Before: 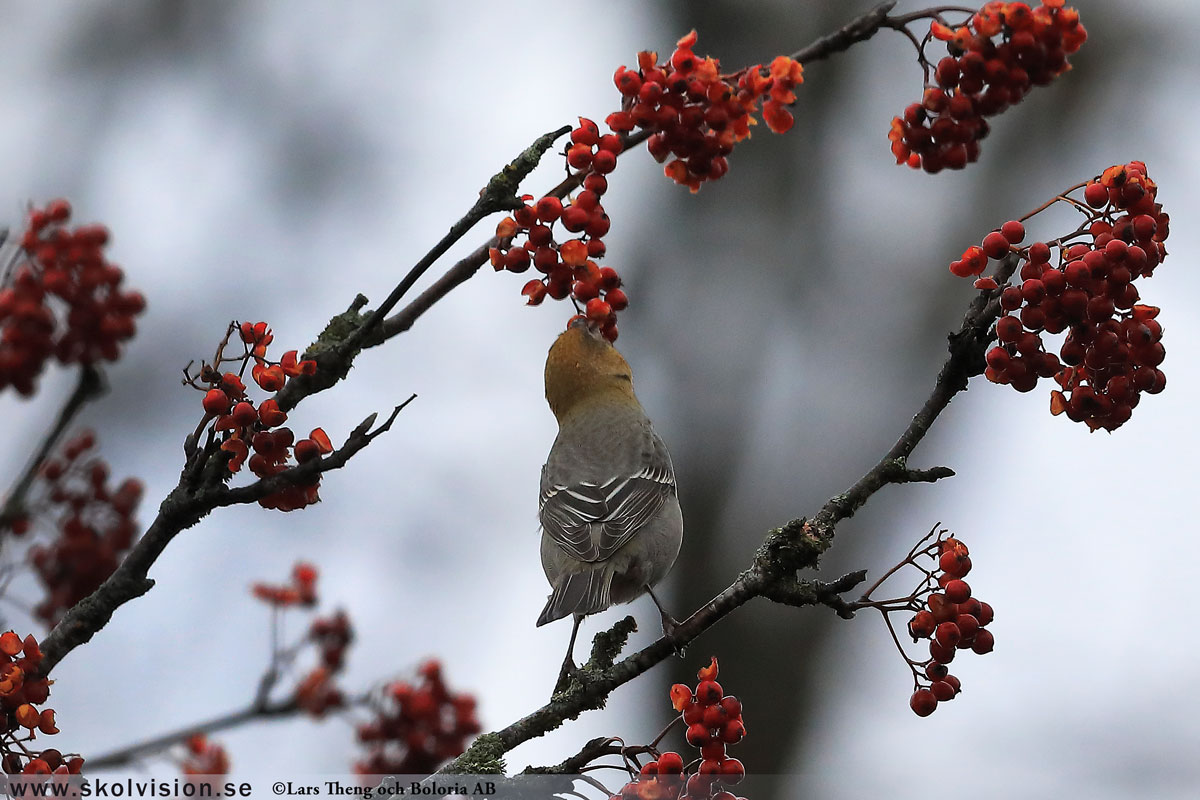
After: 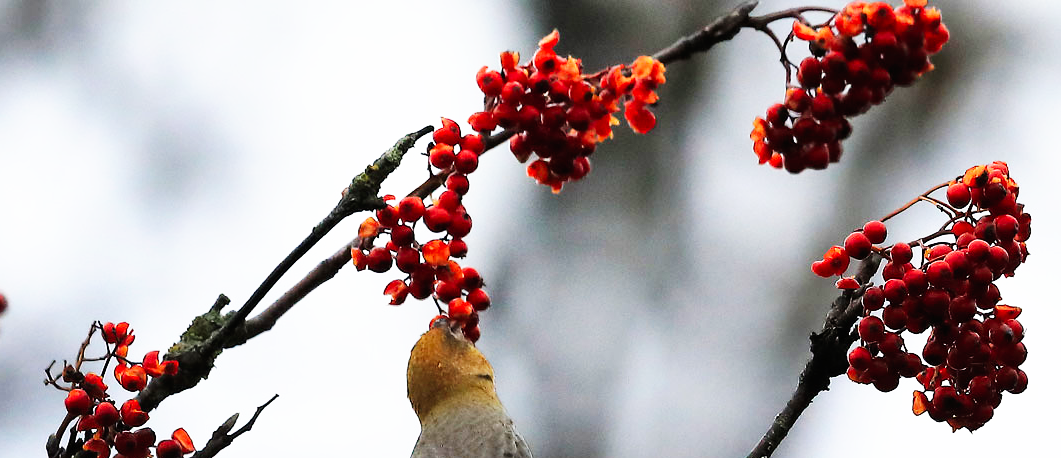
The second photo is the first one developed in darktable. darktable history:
crop and rotate: left 11.514%, bottom 42.745%
base curve: curves: ch0 [(0, 0) (0.007, 0.004) (0.027, 0.03) (0.046, 0.07) (0.207, 0.54) (0.442, 0.872) (0.673, 0.972) (1, 1)], preserve colors none
